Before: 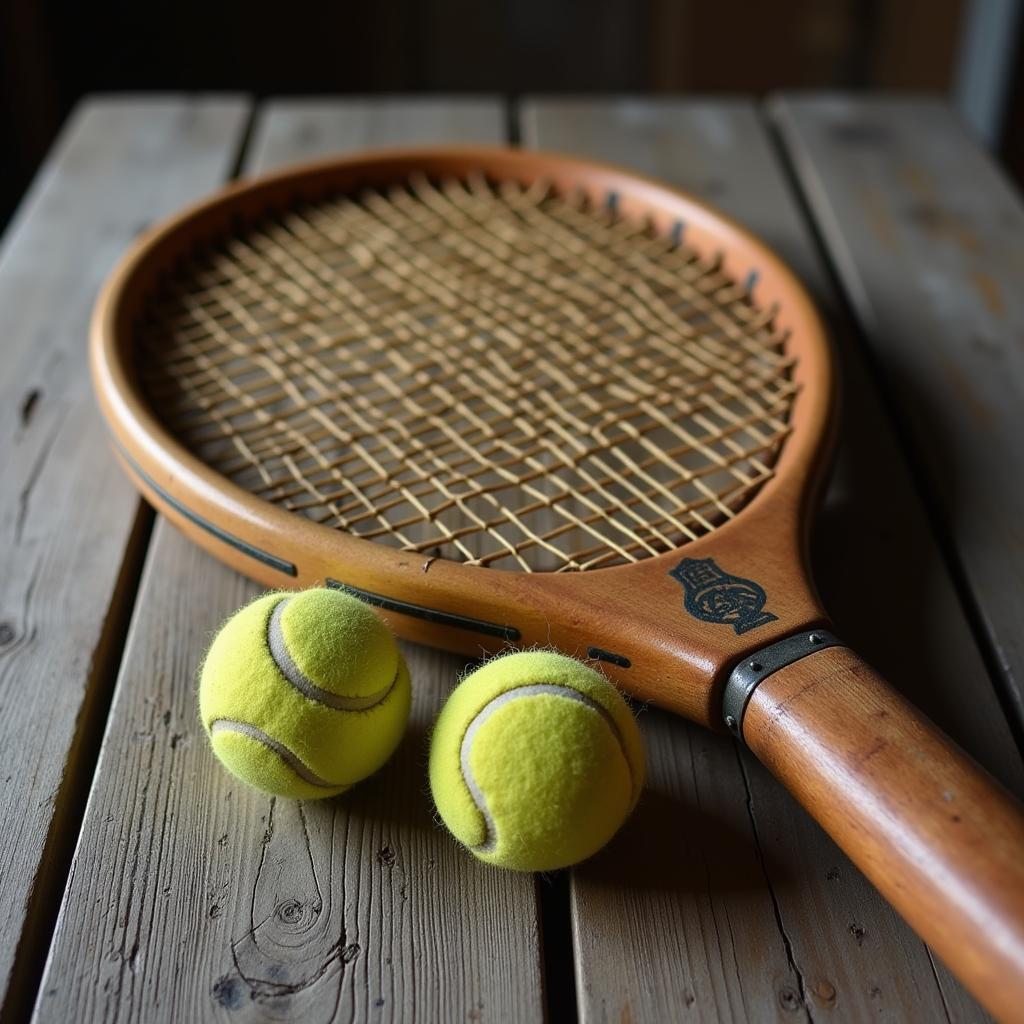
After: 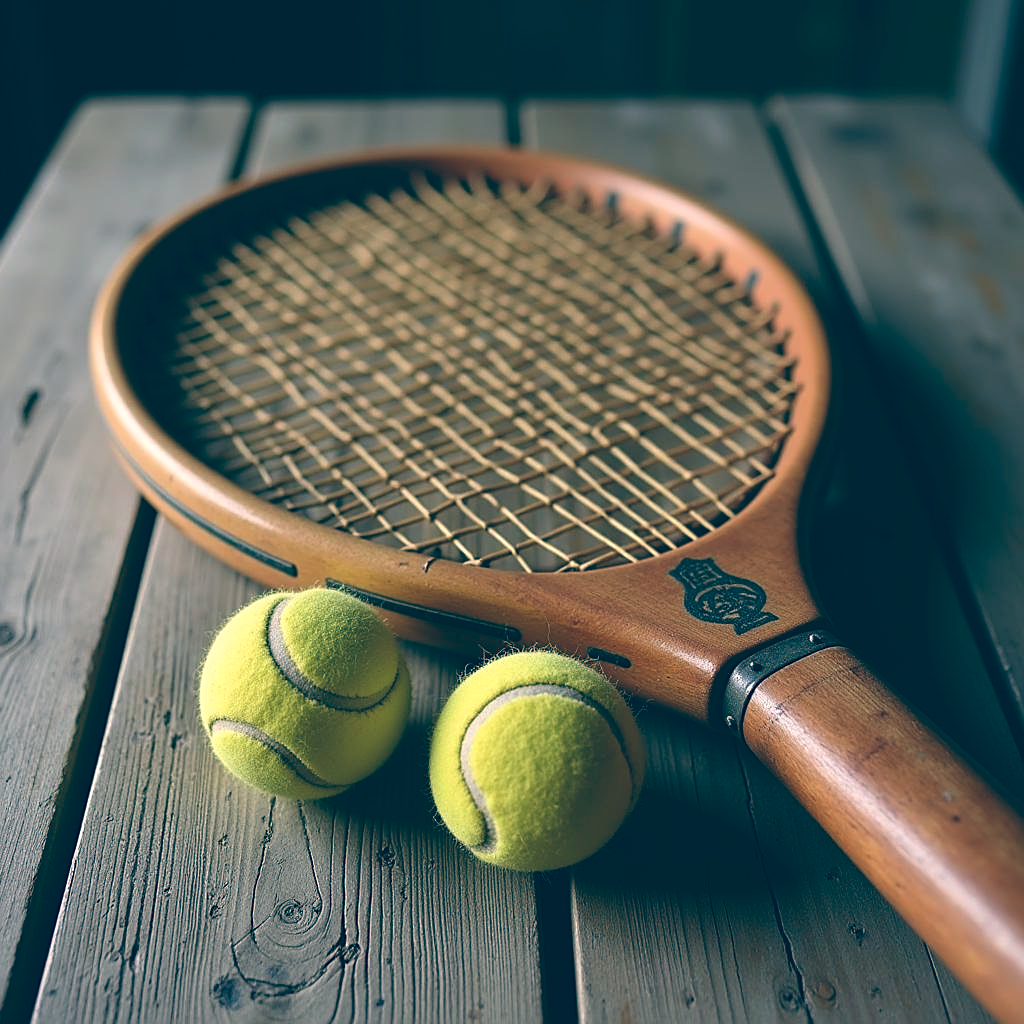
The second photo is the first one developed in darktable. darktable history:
color balance: lift [1.006, 0.985, 1.002, 1.015], gamma [1, 0.953, 1.008, 1.047], gain [1.076, 1.13, 1.004, 0.87]
sharpen: on, module defaults
white balance: red 0.986, blue 1.01
